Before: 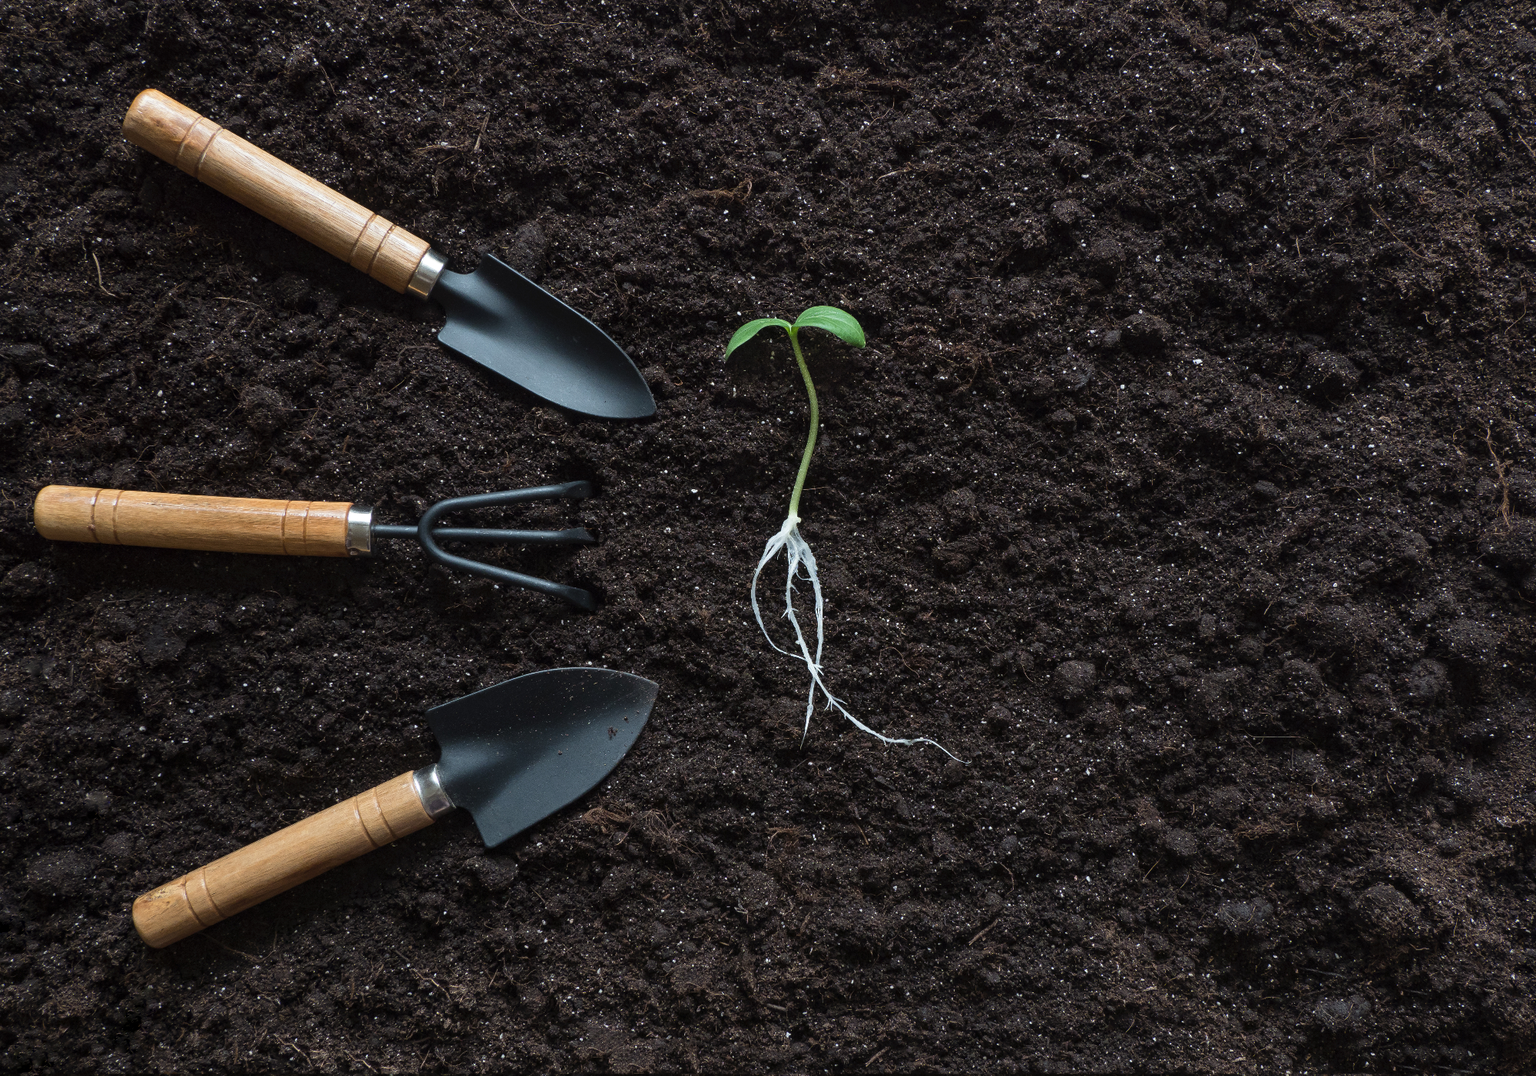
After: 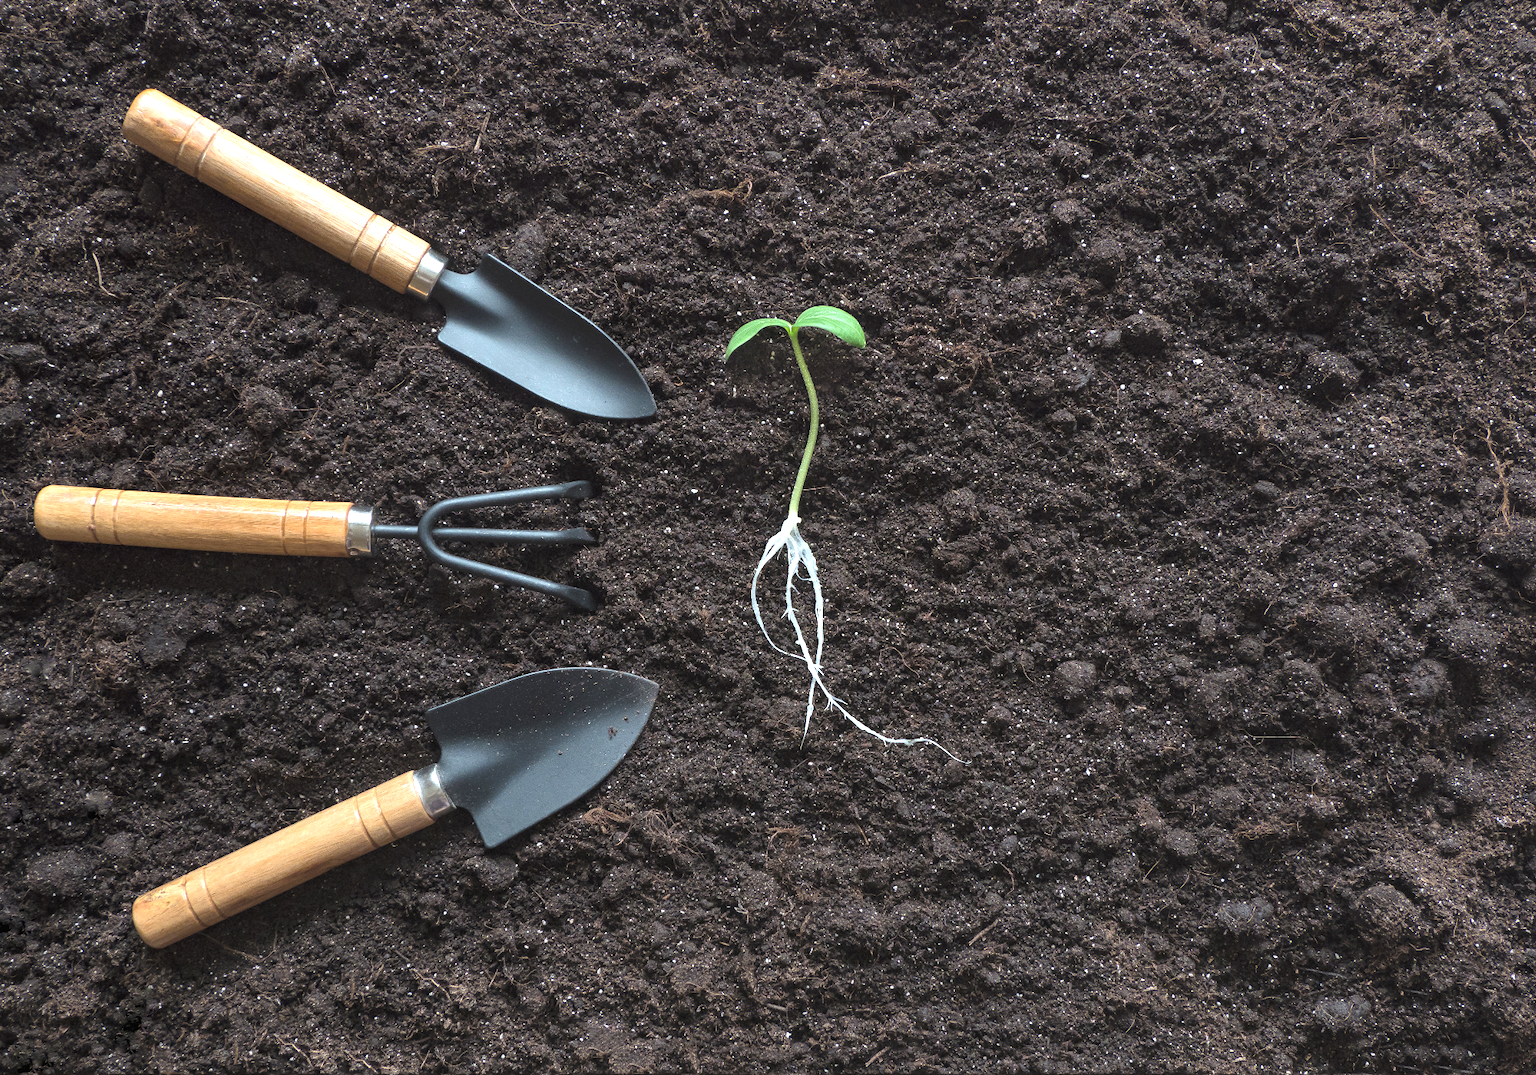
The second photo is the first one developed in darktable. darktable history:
exposure: black level correction 0, exposure 0.898 EV, compensate highlight preservation false
contrast brightness saturation: brightness 0.149
